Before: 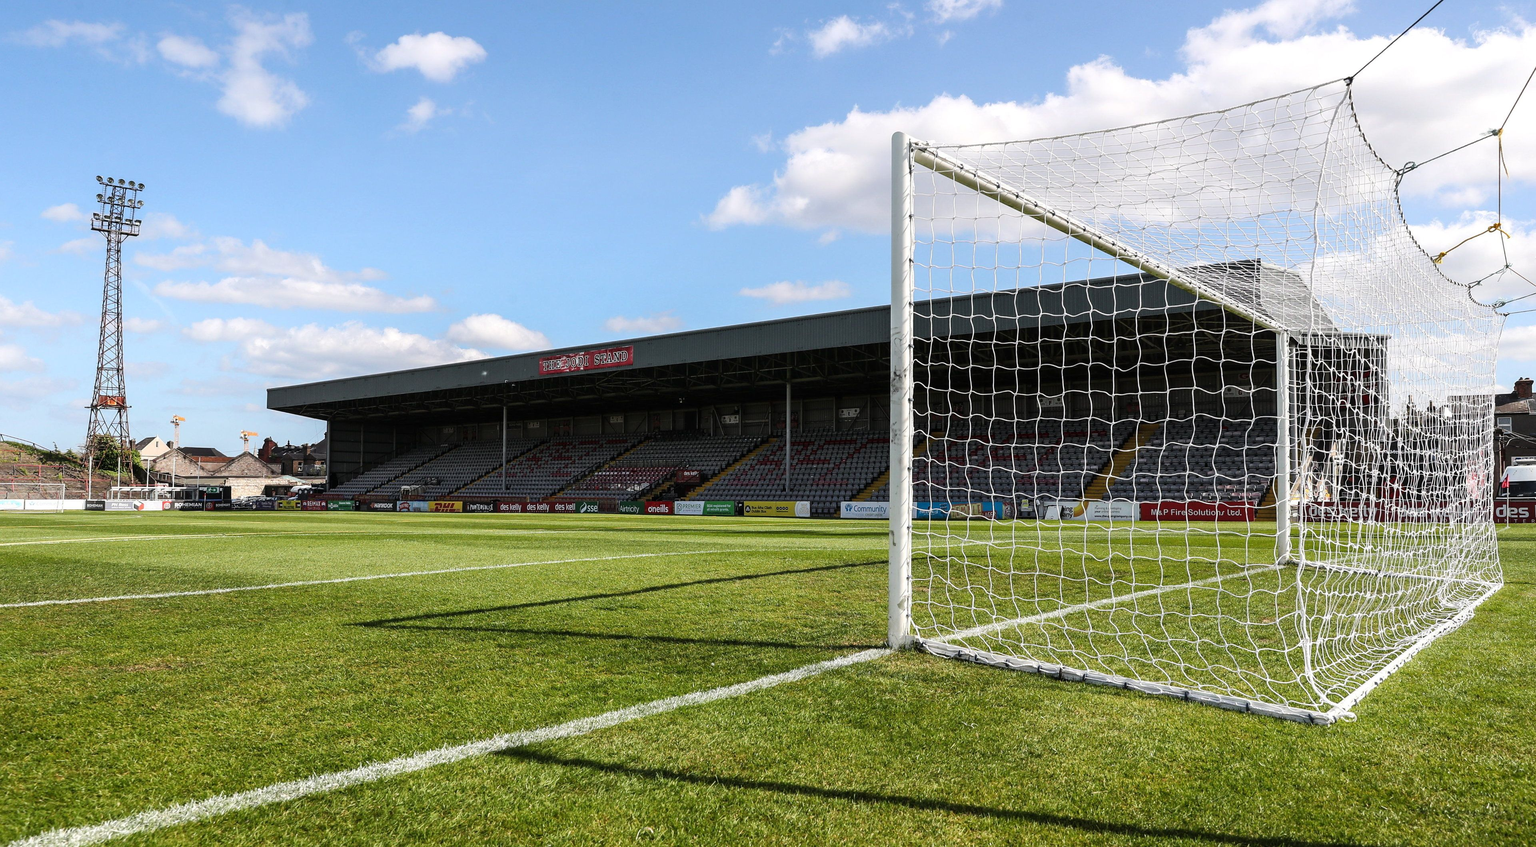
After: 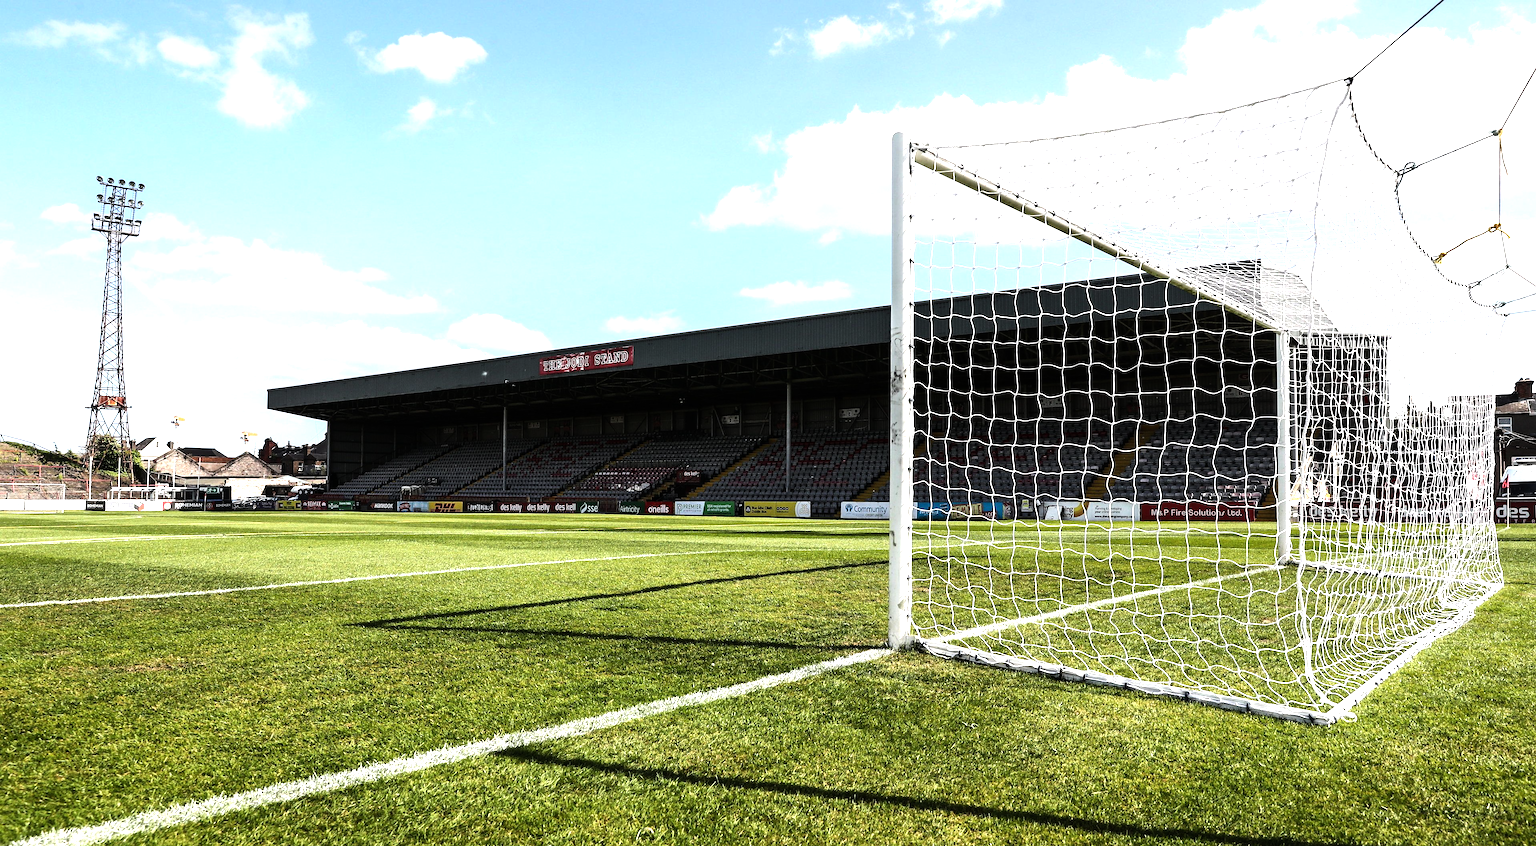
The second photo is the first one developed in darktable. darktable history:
rotate and perspective: automatic cropping off
tone equalizer: -8 EV -1.08 EV, -7 EV -1.01 EV, -6 EV -0.867 EV, -5 EV -0.578 EV, -3 EV 0.578 EV, -2 EV 0.867 EV, -1 EV 1.01 EV, +0 EV 1.08 EV, edges refinement/feathering 500, mask exposure compensation -1.57 EV, preserve details no
